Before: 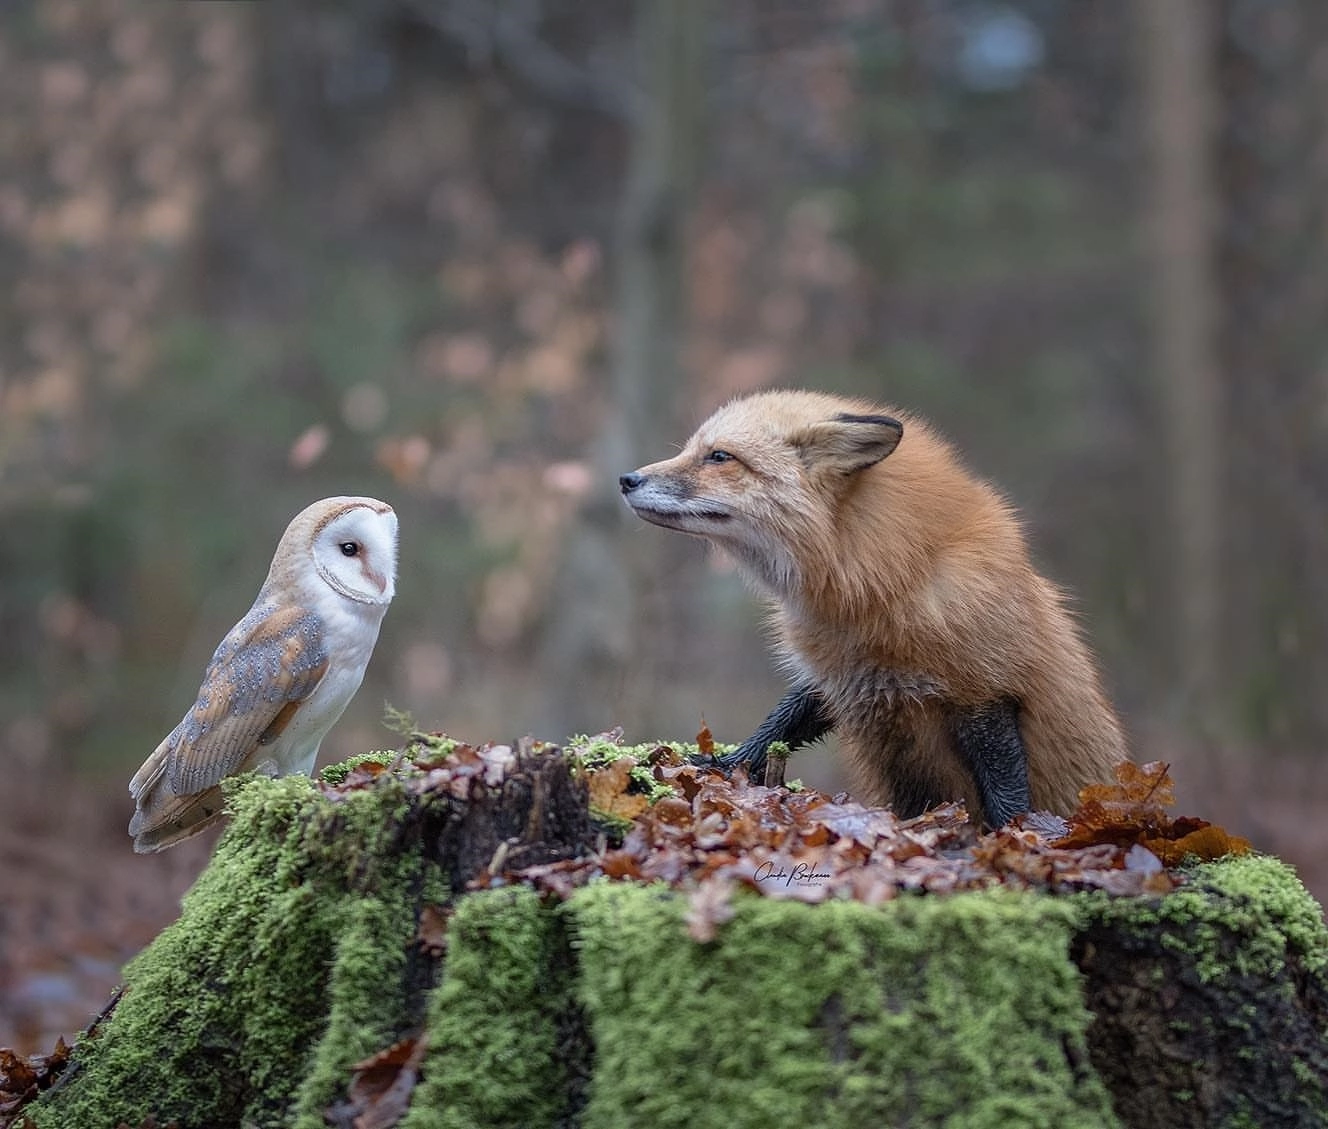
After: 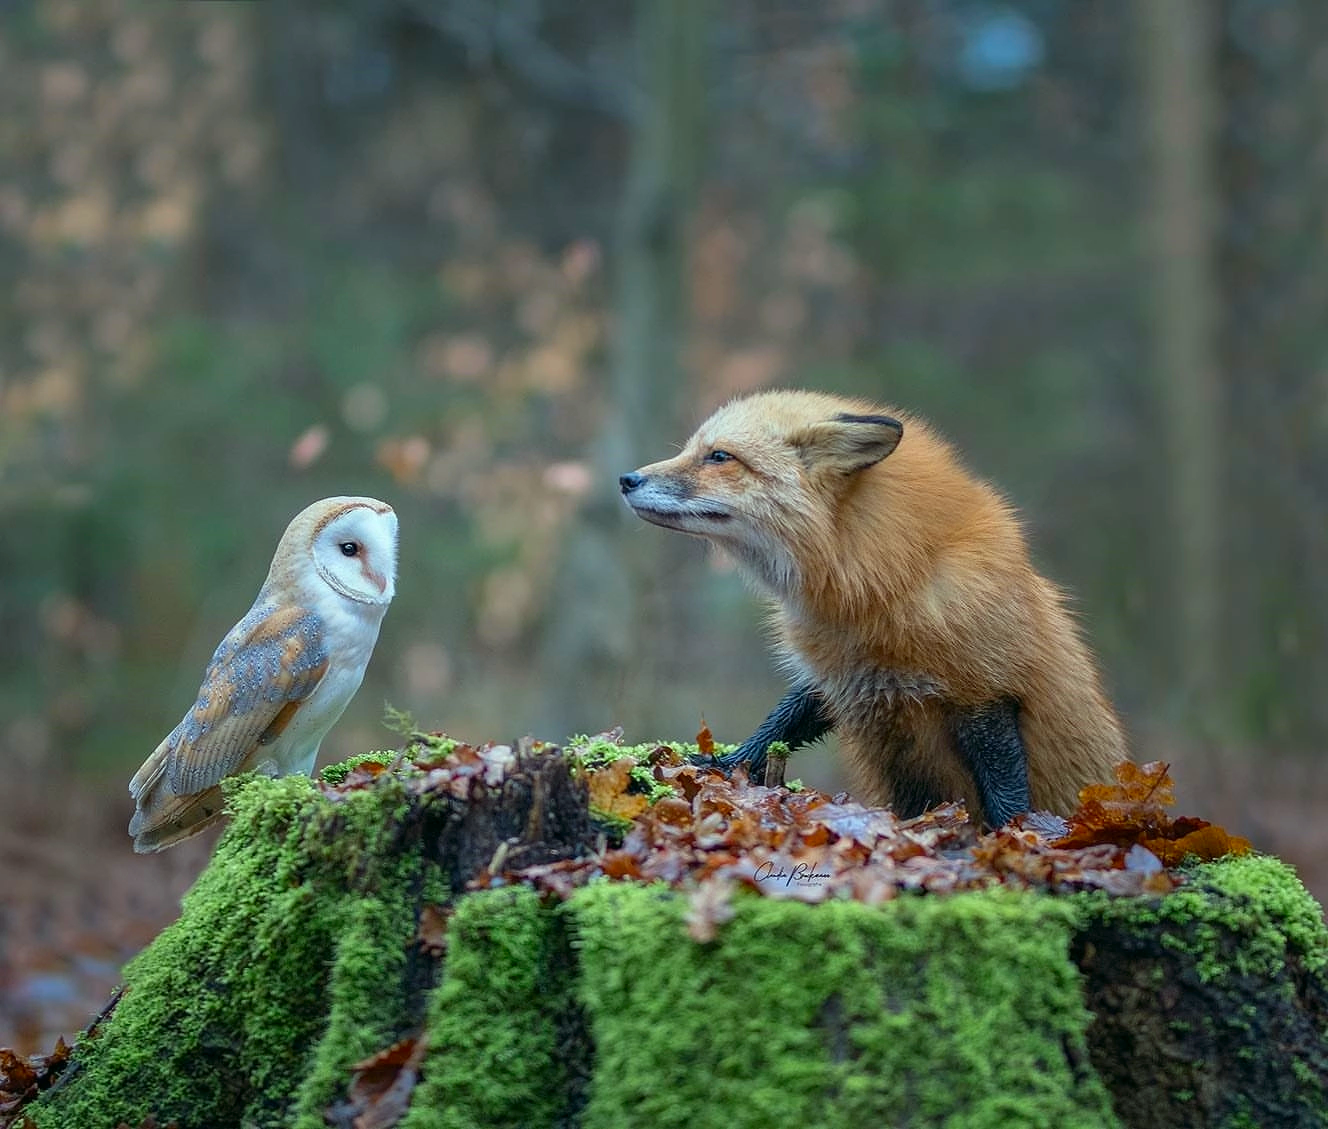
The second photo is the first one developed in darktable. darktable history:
color correction: highlights a* -7.37, highlights b* 1.57, shadows a* -3.54, saturation 1.45
